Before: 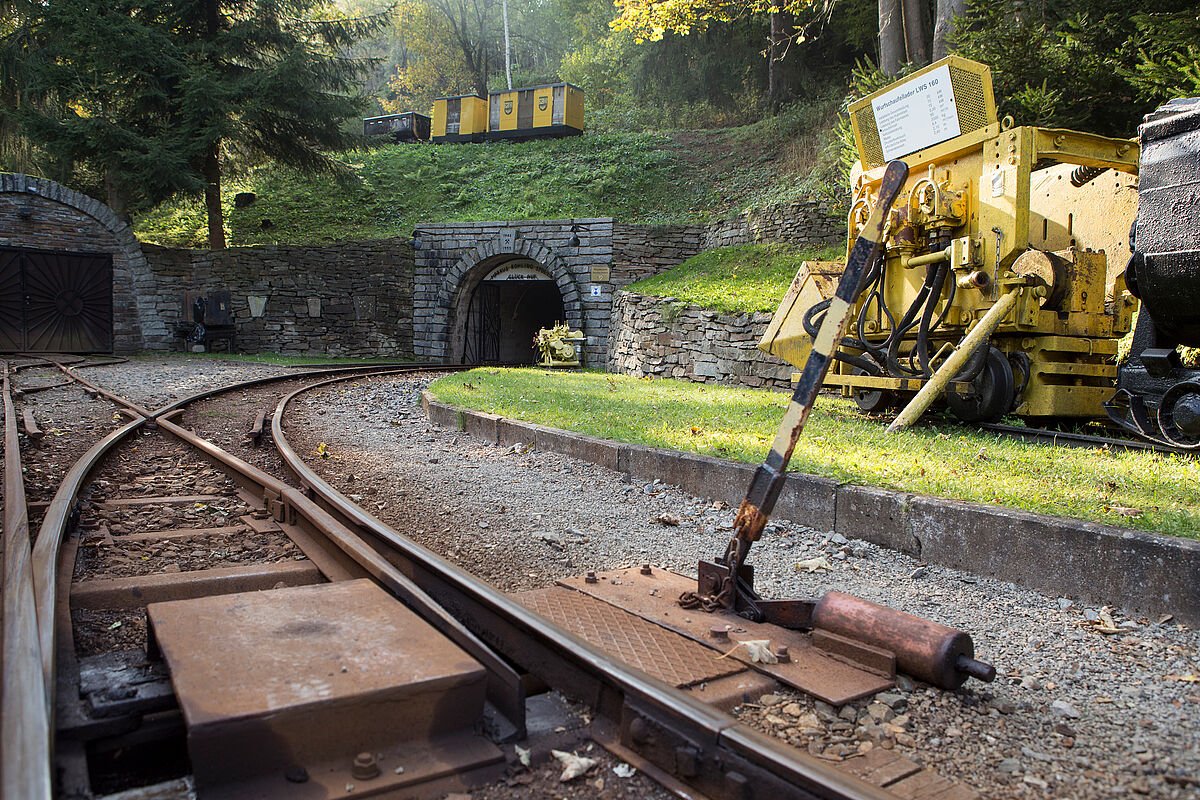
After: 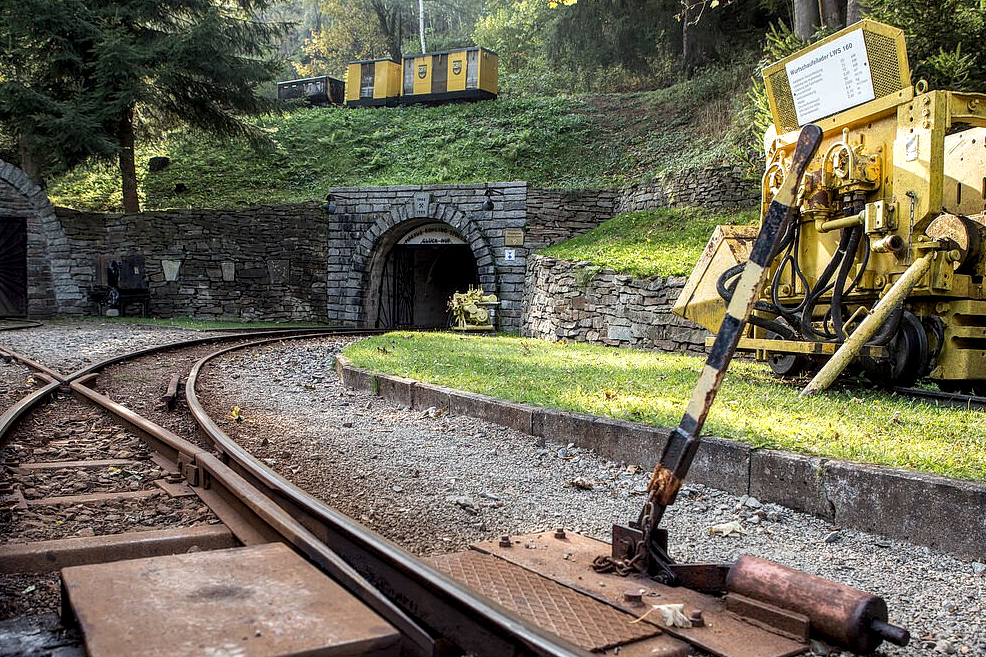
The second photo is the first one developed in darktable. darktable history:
crop and rotate: left 7.196%, top 4.574%, right 10.605%, bottom 13.178%
local contrast: detail 150%
